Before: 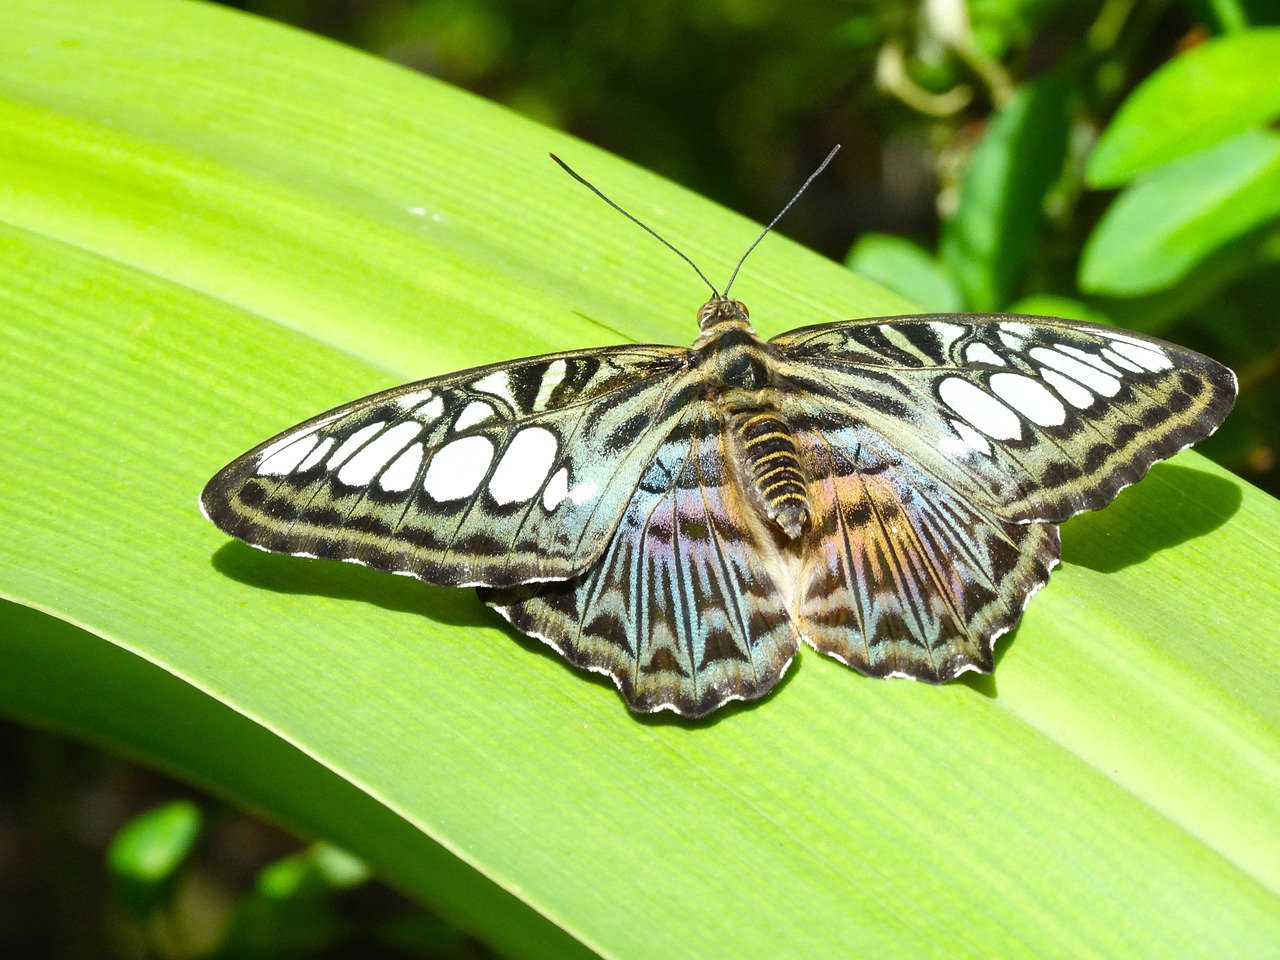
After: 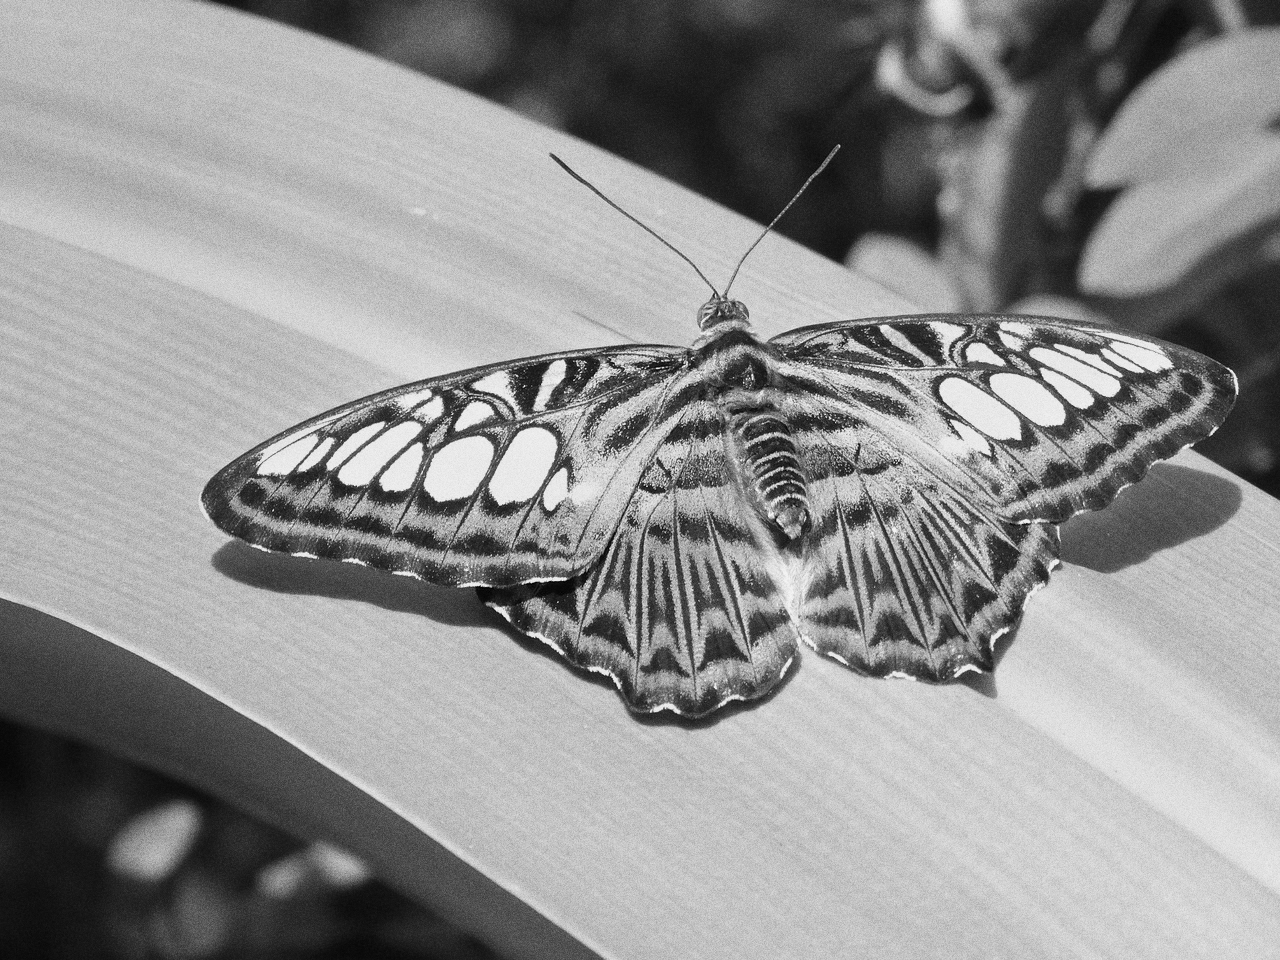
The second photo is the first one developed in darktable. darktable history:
monochrome: a 26.22, b 42.67, size 0.8
grain: coarseness 0.09 ISO, strength 40%
